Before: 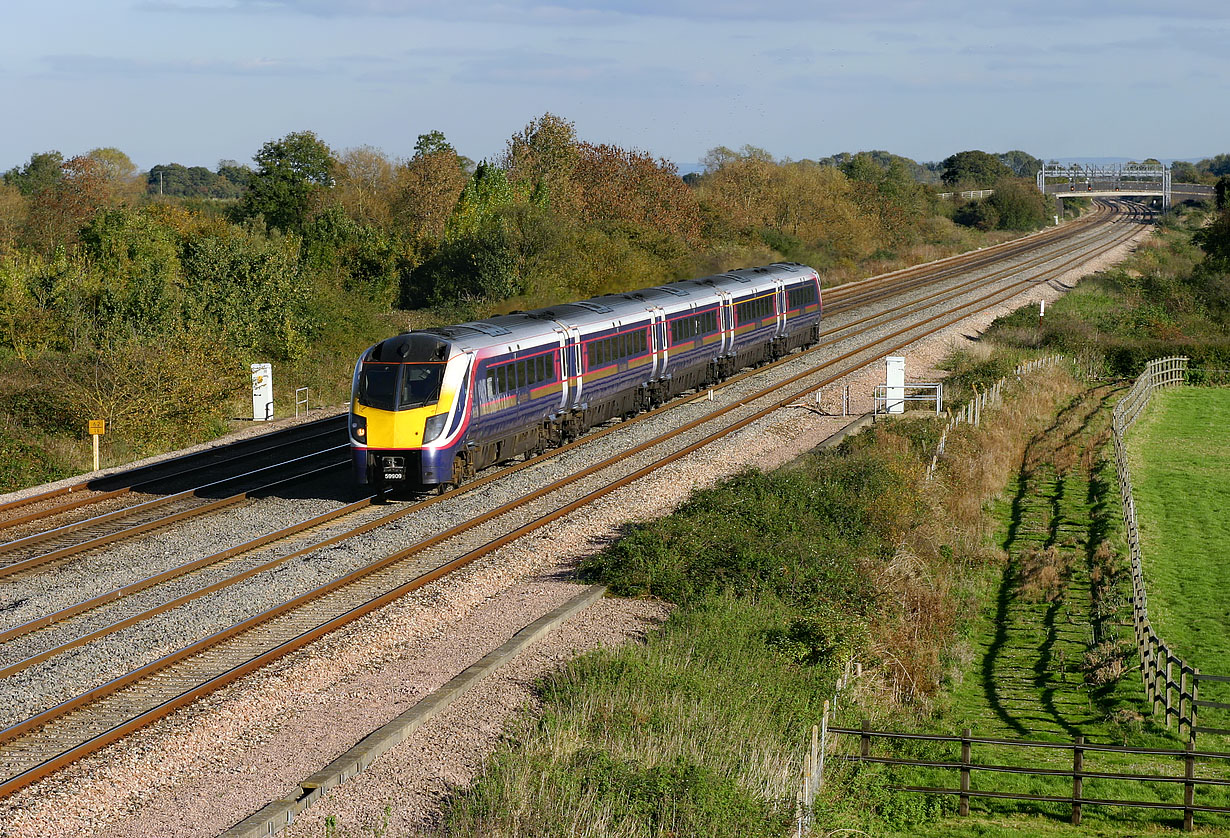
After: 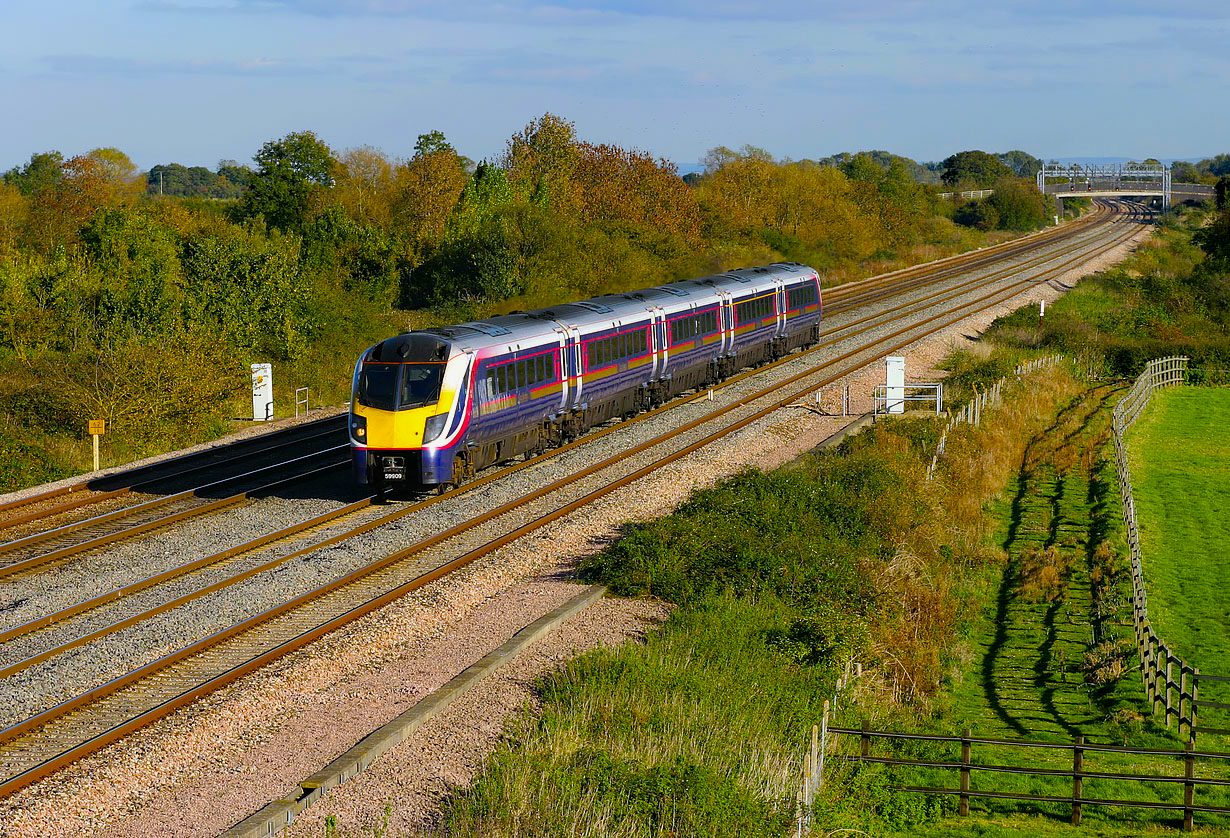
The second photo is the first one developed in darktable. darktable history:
color balance rgb: linear chroma grading › shadows 10.083%, linear chroma grading › highlights 9.328%, linear chroma grading › global chroma 14.88%, linear chroma grading › mid-tones 14.929%, perceptual saturation grading › global saturation 25.564%
exposure: black level correction 0.001, exposure -0.125 EV, compensate highlight preservation false
